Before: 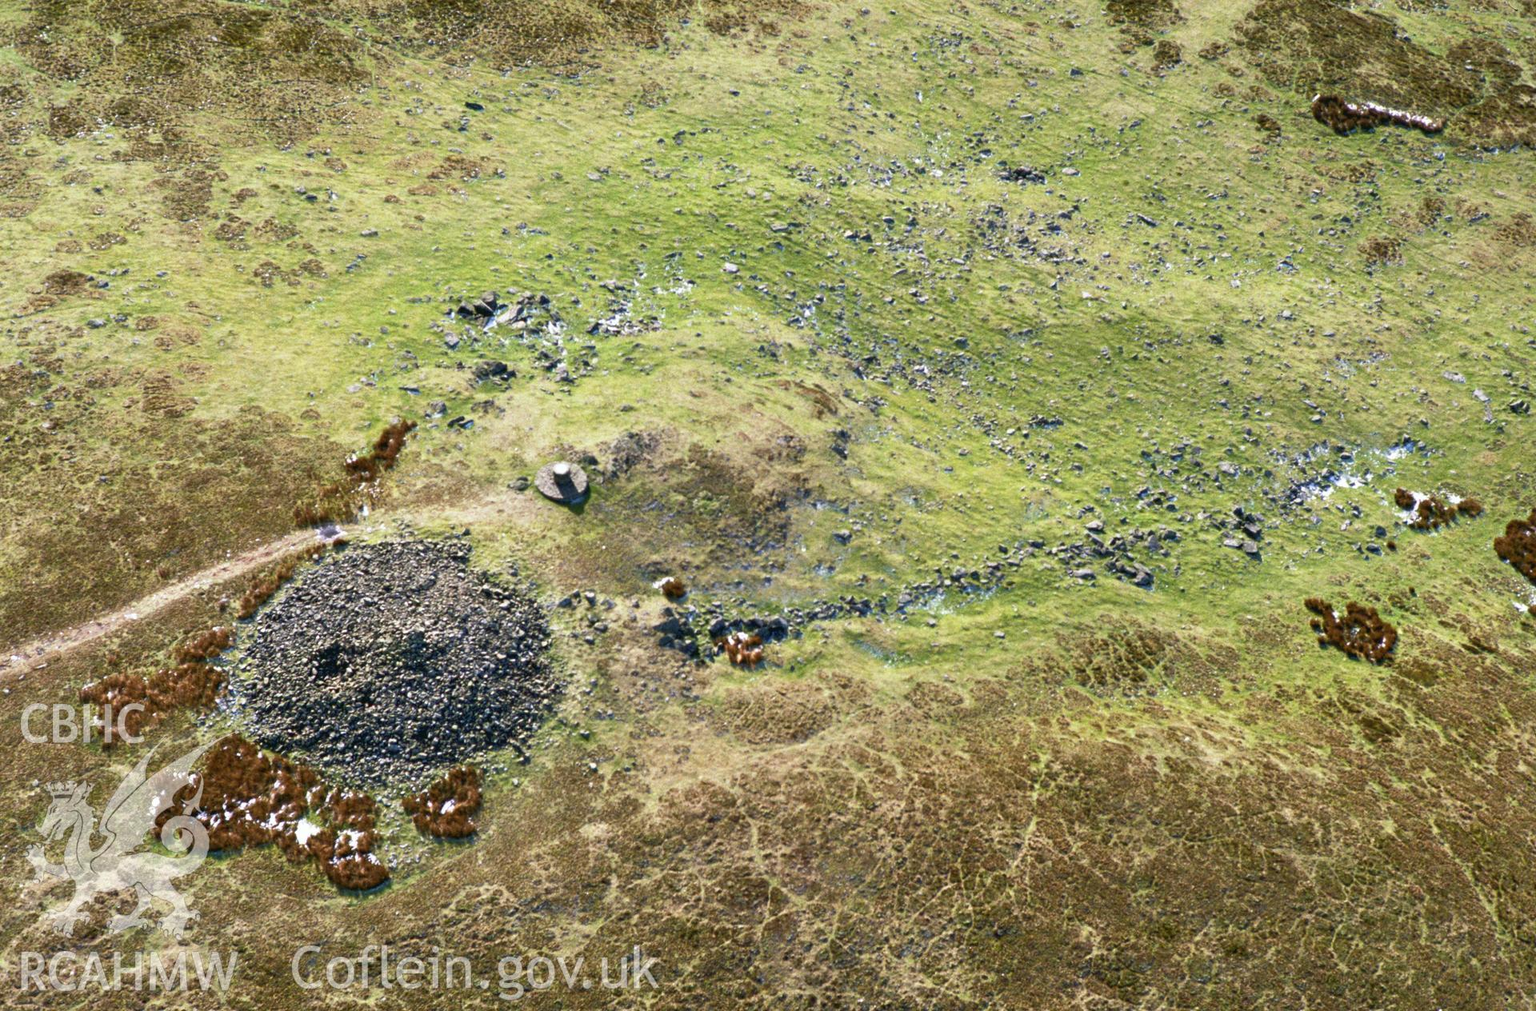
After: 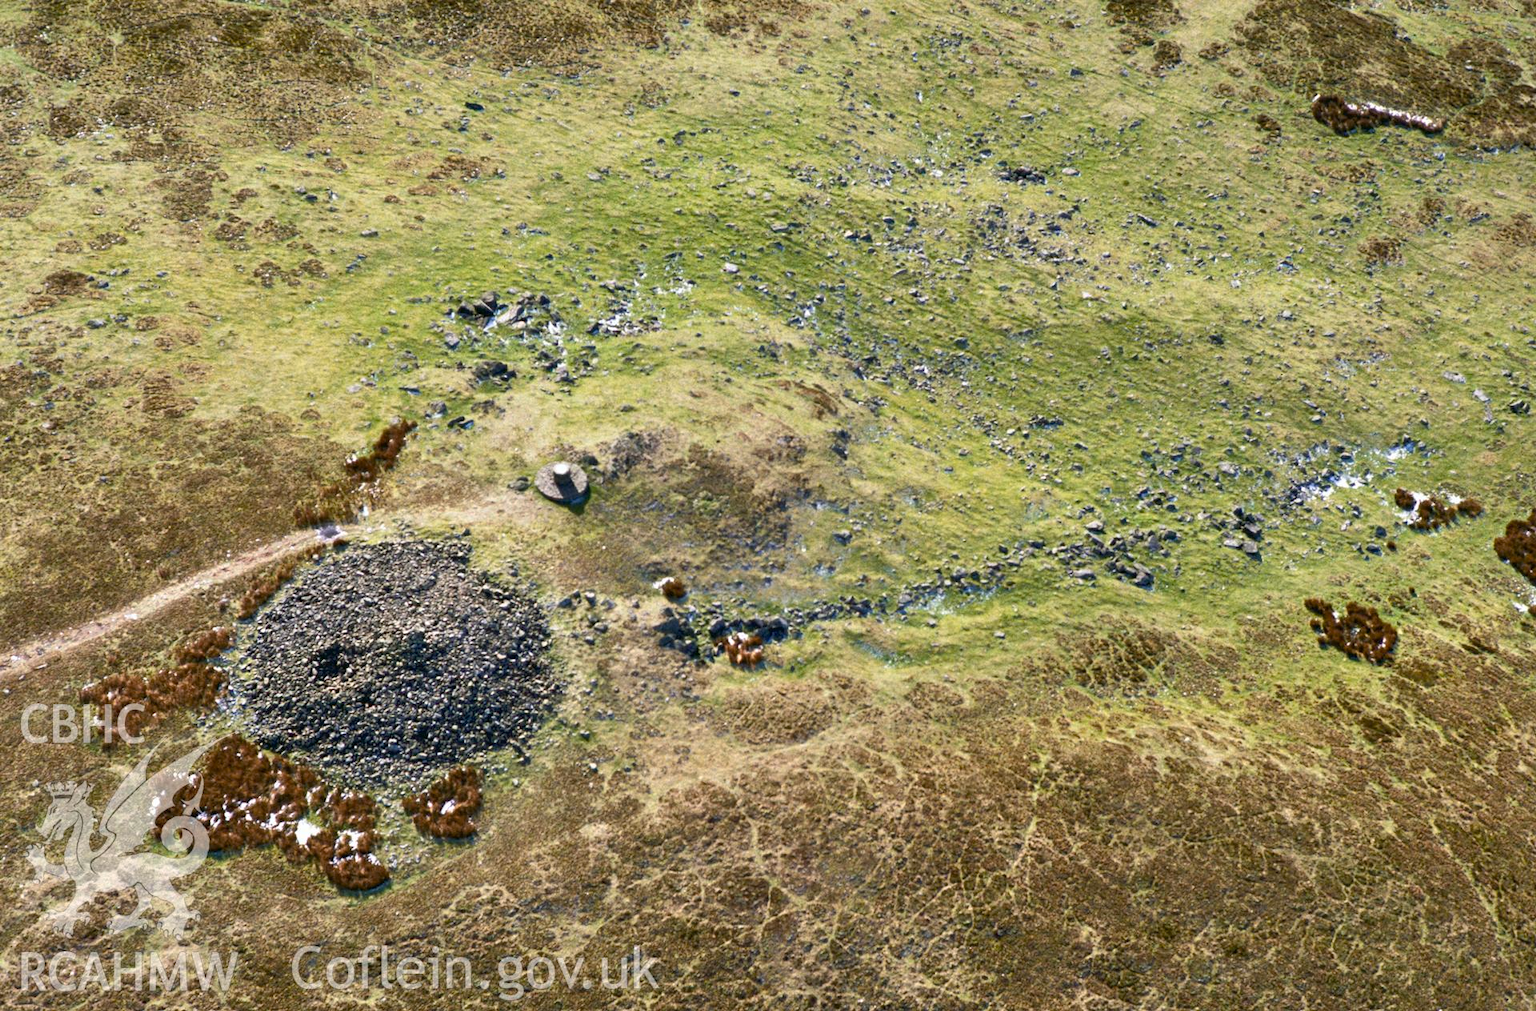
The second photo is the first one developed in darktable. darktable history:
shadows and highlights: soften with gaussian
exposure: black level correction 0.002, compensate highlight preservation false
